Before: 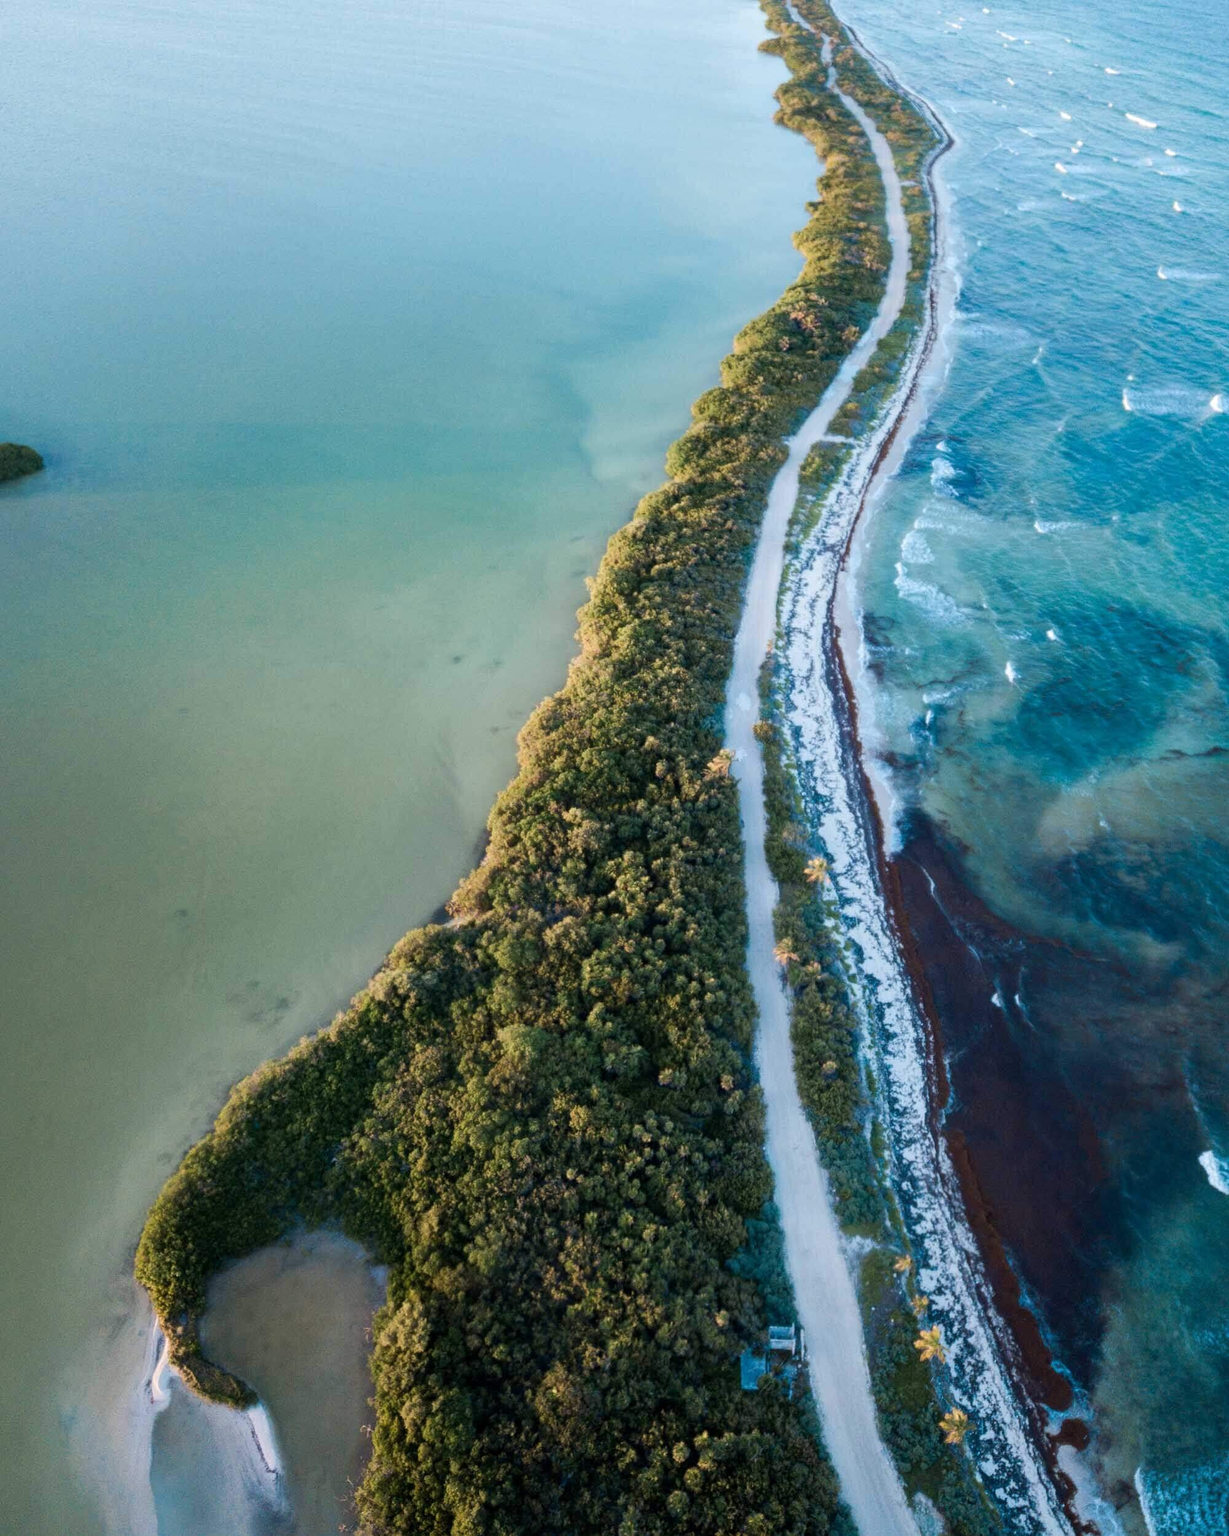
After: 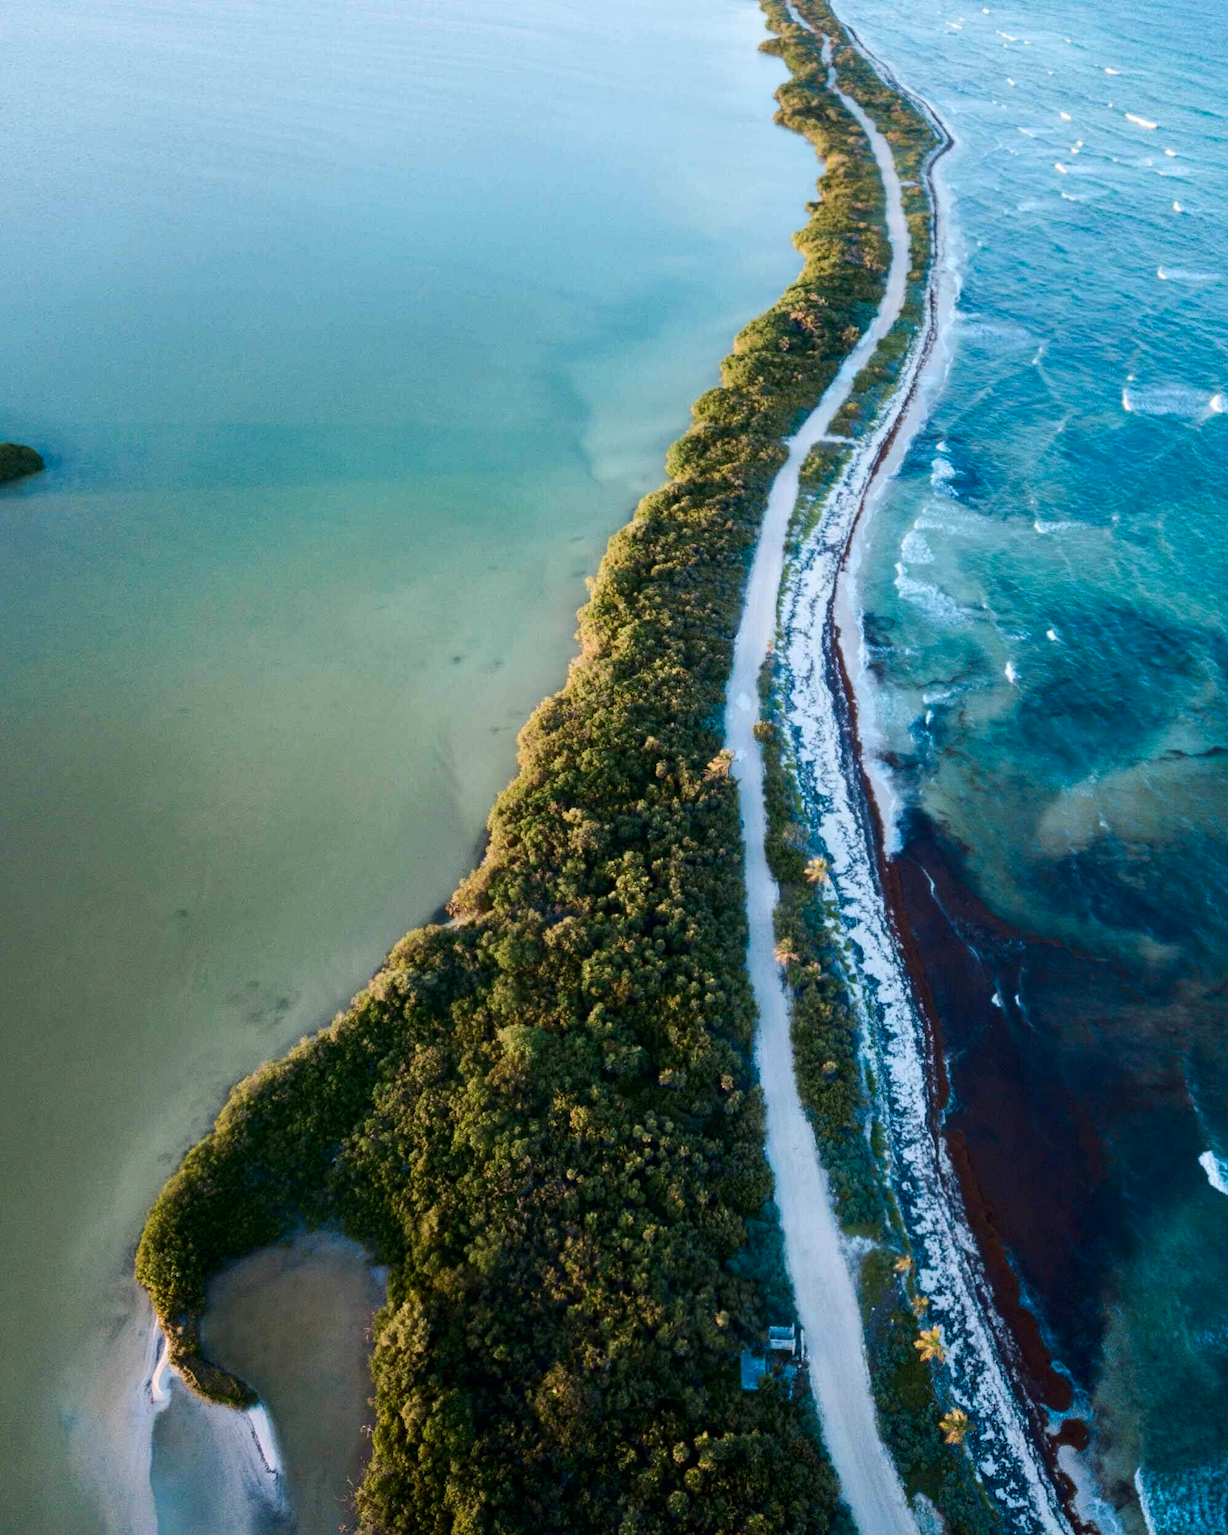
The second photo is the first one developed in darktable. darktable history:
contrast brightness saturation: contrast 0.126, brightness -0.064, saturation 0.151
